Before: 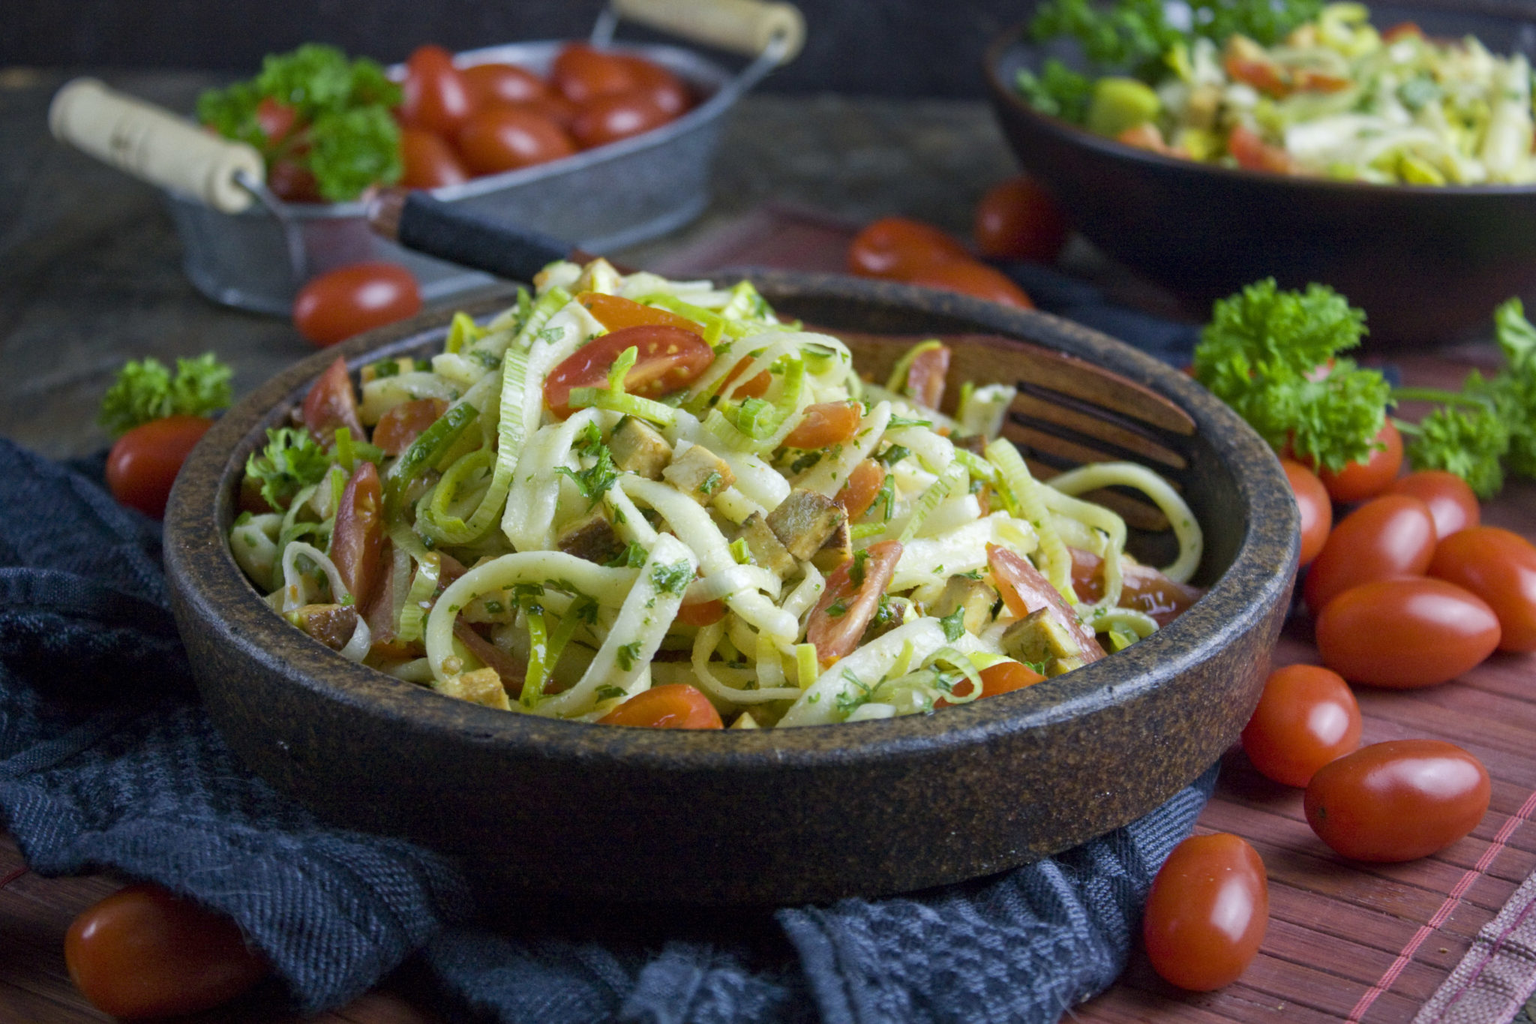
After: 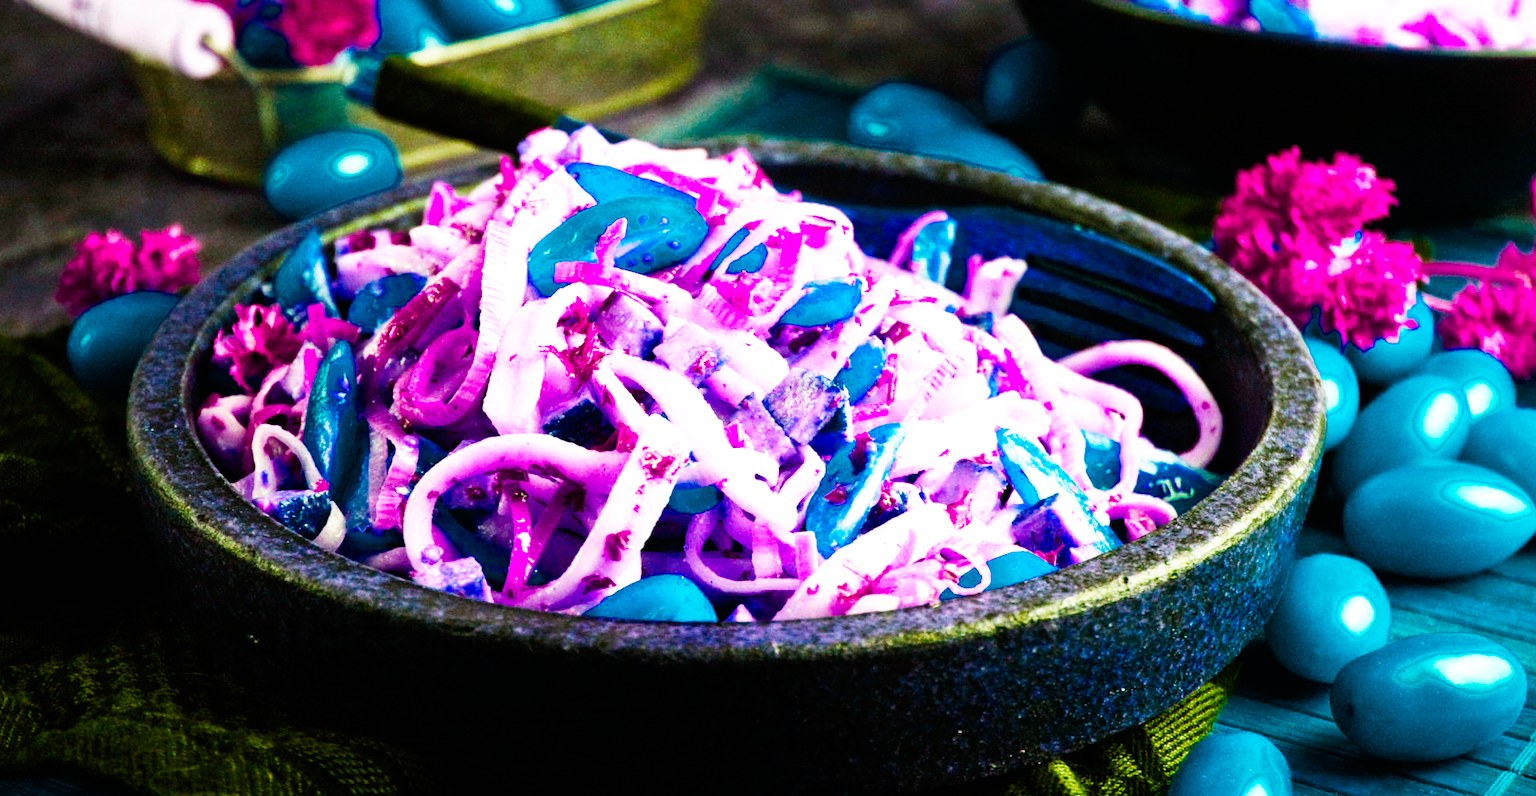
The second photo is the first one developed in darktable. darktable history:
base curve: curves: ch0 [(0, 0) (0.007, 0.004) (0.027, 0.03) (0.046, 0.07) (0.207, 0.54) (0.442, 0.872) (0.673, 0.972) (1, 1)], preserve colors none
color balance rgb: linear chroma grading › global chroma 14.373%, perceptual saturation grading › global saturation 30.839%, hue shift -150.25°, contrast 34.918%, saturation formula JzAzBz (2021)
crop and rotate: left 2.873%, top 13.667%, right 2.329%, bottom 12.598%
